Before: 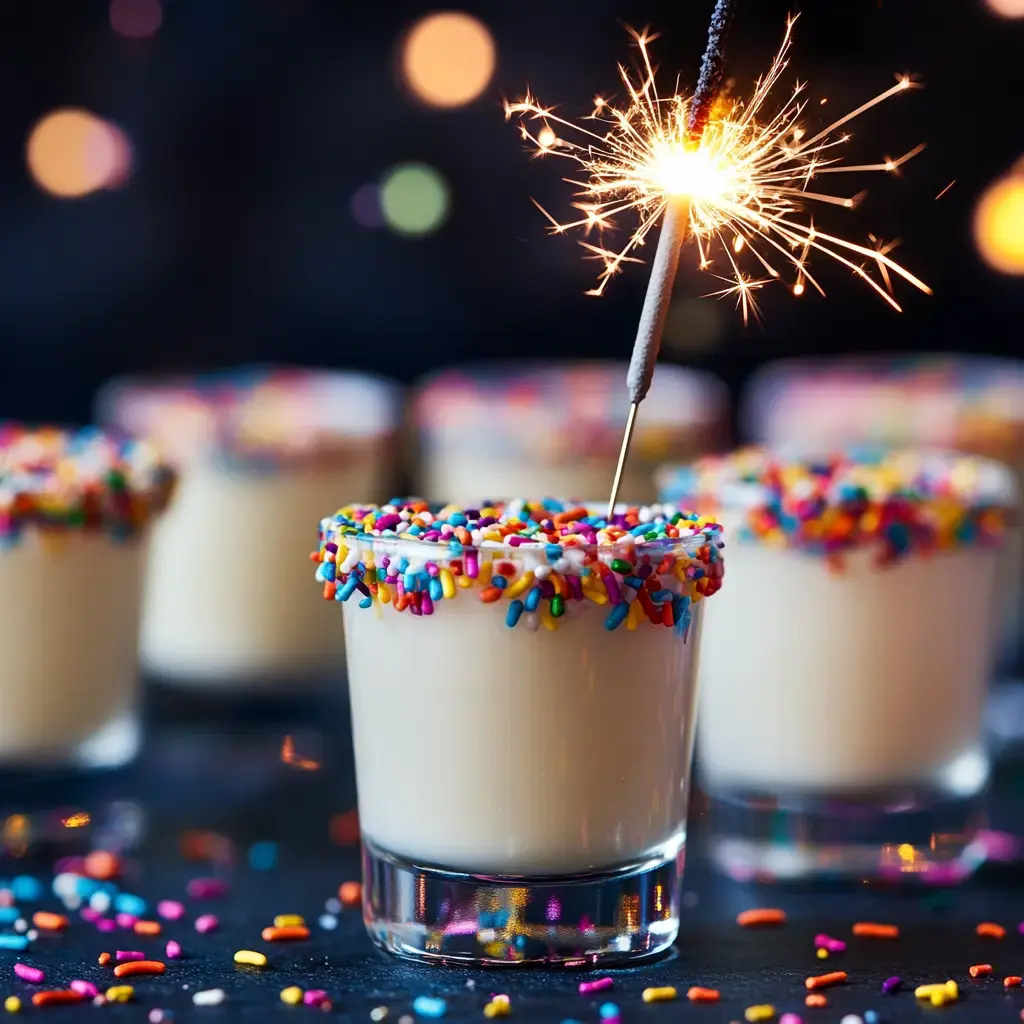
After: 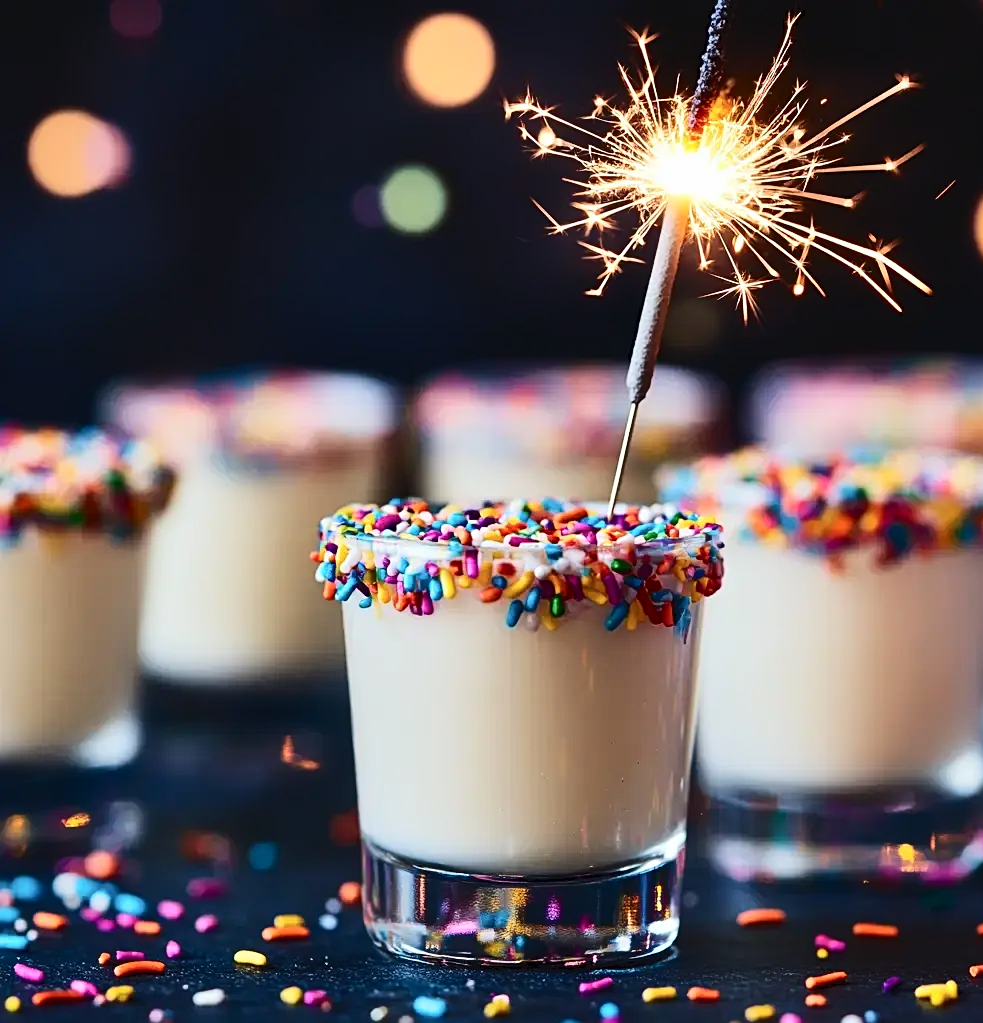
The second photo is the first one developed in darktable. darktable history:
sharpen: radius 2.208, amount 0.383, threshold 0.203
crop: right 3.916%, bottom 0.042%
tone curve: curves: ch0 [(0, 0) (0.003, 0.042) (0.011, 0.043) (0.025, 0.047) (0.044, 0.059) (0.069, 0.07) (0.1, 0.085) (0.136, 0.107) (0.177, 0.139) (0.224, 0.185) (0.277, 0.258) (0.335, 0.34) (0.399, 0.434) (0.468, 0.526) (0.543, 0.623) (0.623, 0.709) (0.709, 0.794) (0.801, 0.866) (0.898, 0.919) (1, 1)], color space Lab, independent channels, preserve colors none
